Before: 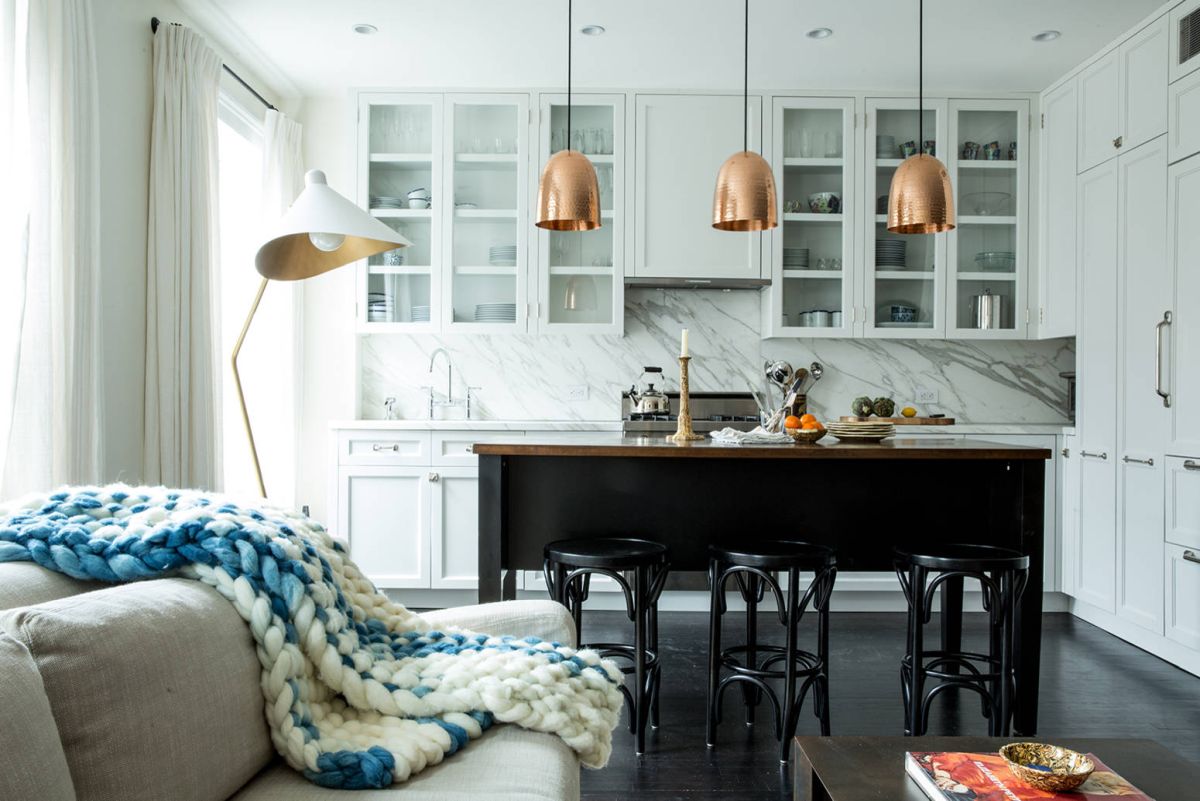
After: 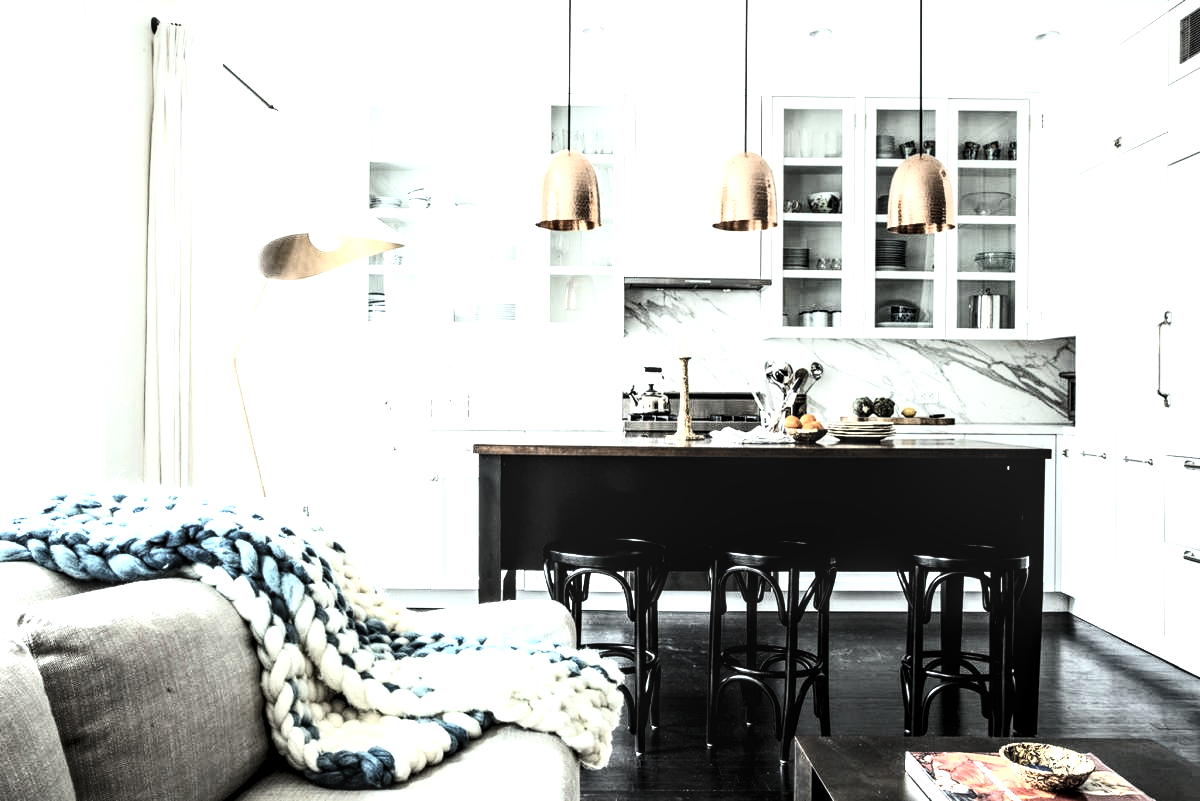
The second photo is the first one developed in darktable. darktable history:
tone equalizer: -8 EV -0.411 EV, -7 EV -0.407 EV, -6 EV -0.333 EV, -5 EV -0.233 EV, -3 EV 0.251 EV, -2 EV 0.322 EV, -1 EV 0.374 EV, +0 EV 0.447 EV, mask exposure compensation -0.501 EV
local contrast: highlights 59%, detail 145%
contrast brightness saturation: contrast 0.571, brightness 0.576, saturation -0.333
levels: levels [0.101, 0.578, 0.953]
